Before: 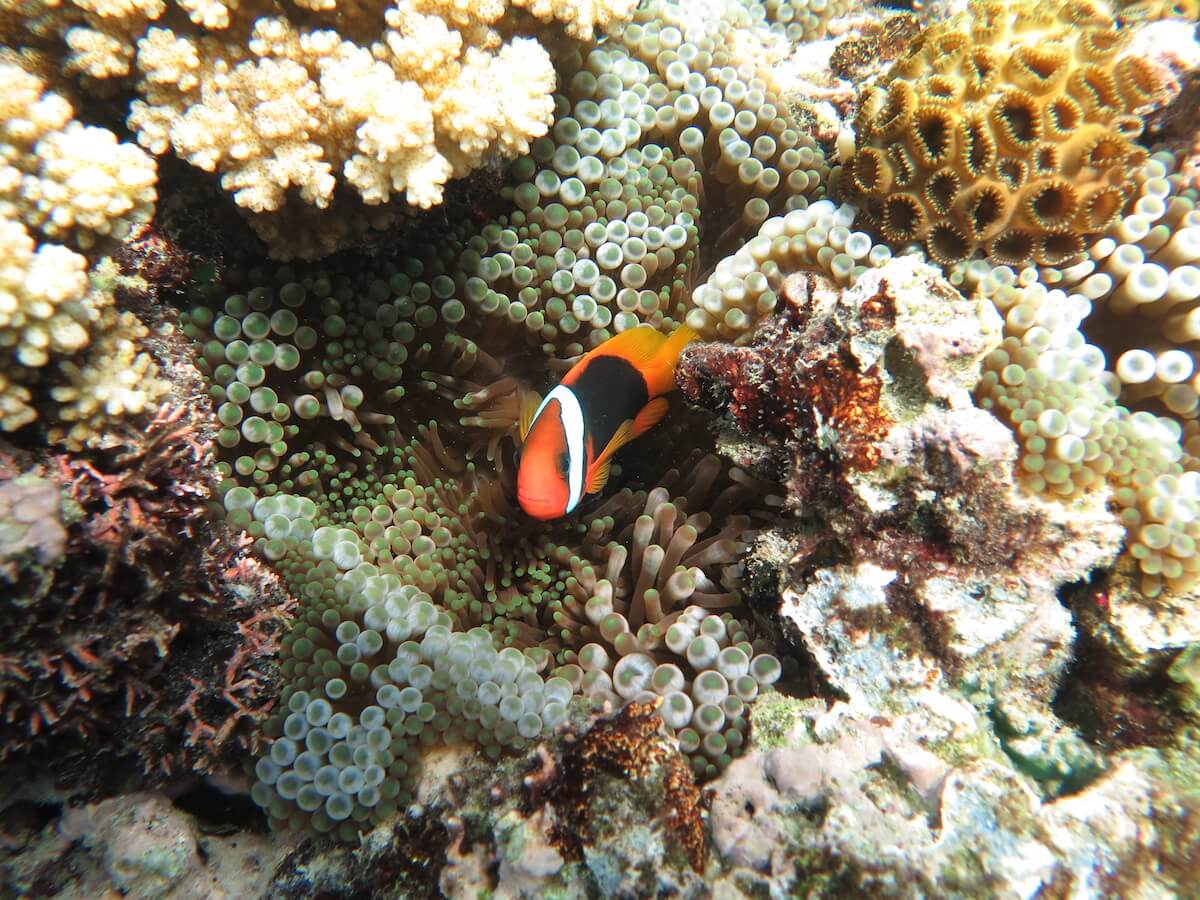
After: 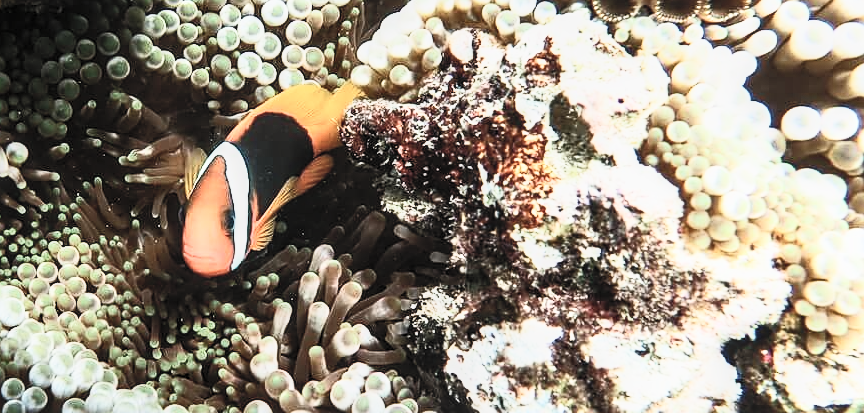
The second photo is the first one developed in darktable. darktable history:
crop and rotate: left 27.938%, top 27.046%, bottom 27.046%
local contrast: on, module defaults
contrast brightness saturation: contrast 0.57, brightness 0.57, saturation -0.34
tone equalizer: -8 EV 0.06 EV, smoothing diameter 25%, edges refinement/feathering 10, preserve details guided filter
white balance: emerald 1
sharpen: on, module defaults
rotate and perspective: automatic cropping original format, crop left 0, crop top 0
filmic rgb: black relative exposure -16 EV, white relative exposure 5.31 EV, hardness 5.9, contrast 1.25, preserve chrominance no, color science v5 (2021)
